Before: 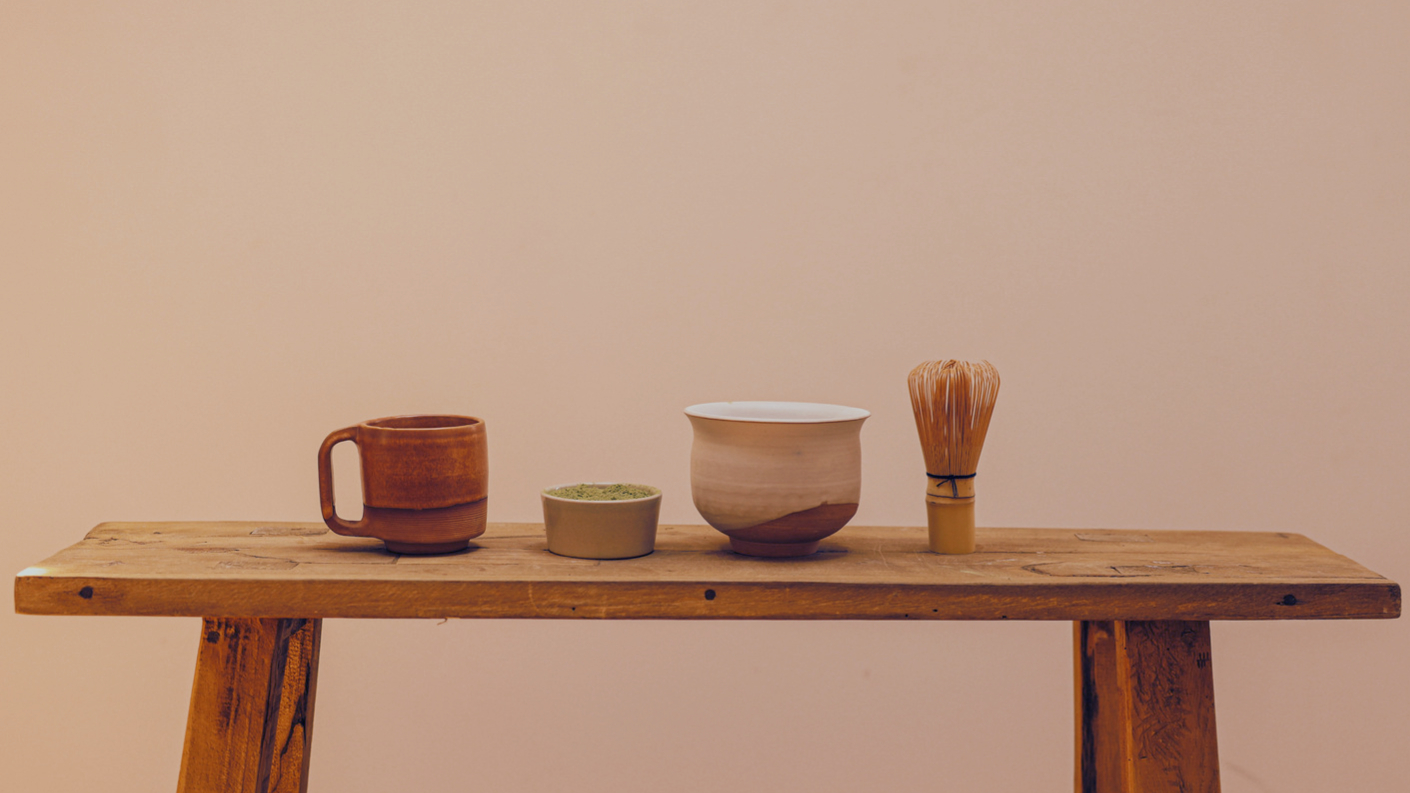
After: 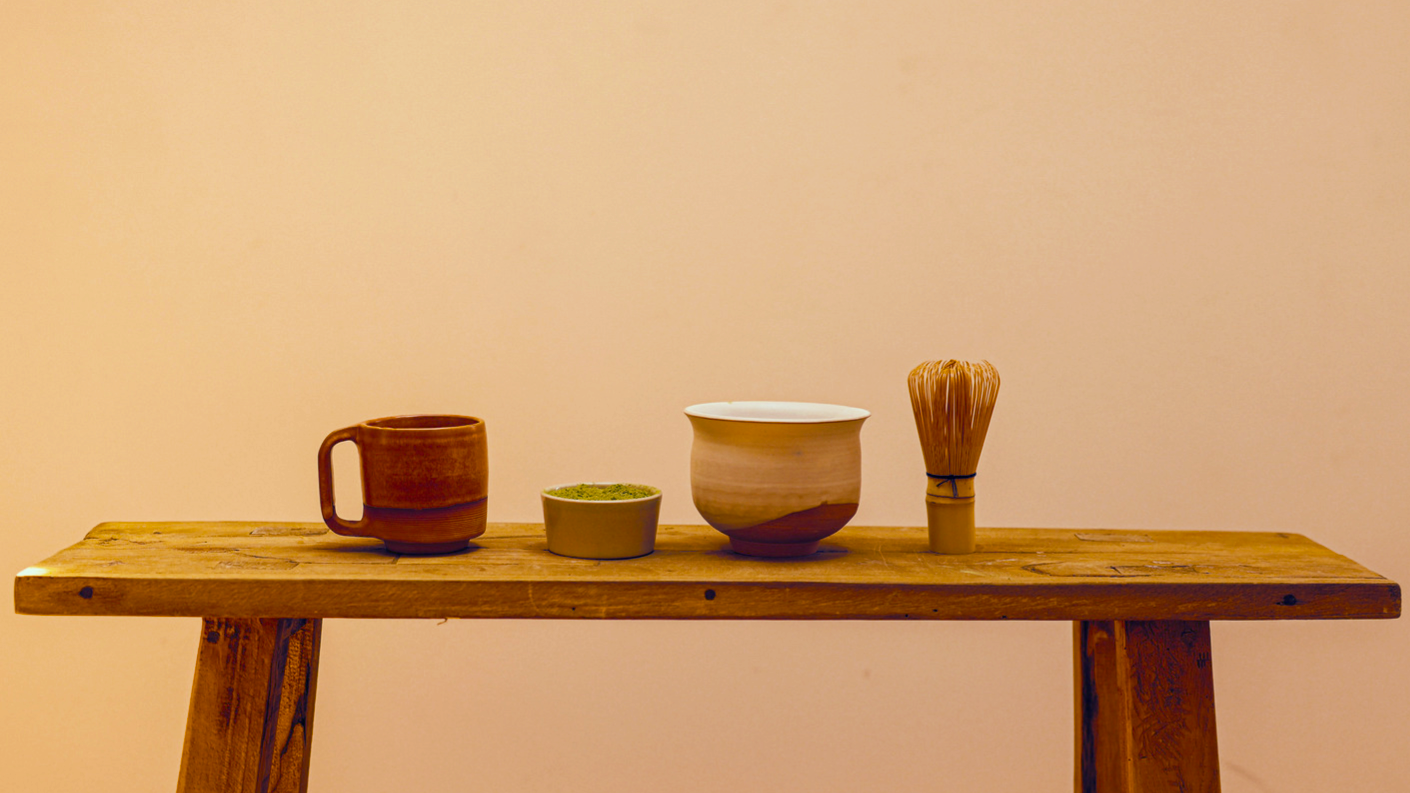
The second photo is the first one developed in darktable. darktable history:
color correction: highlights a* -4.73, highlights b* 5.06, saturation 0.97
color balance rgb: linear chroma grading › global chroma 9%, perceptual saturation grading › global saturation 36%, perceptual saturation grading › shadows 35%, perceptual brilliance grading › global brilliance 15%, perceptual brilliance grading › shadows -35%, global vibrance 15%
